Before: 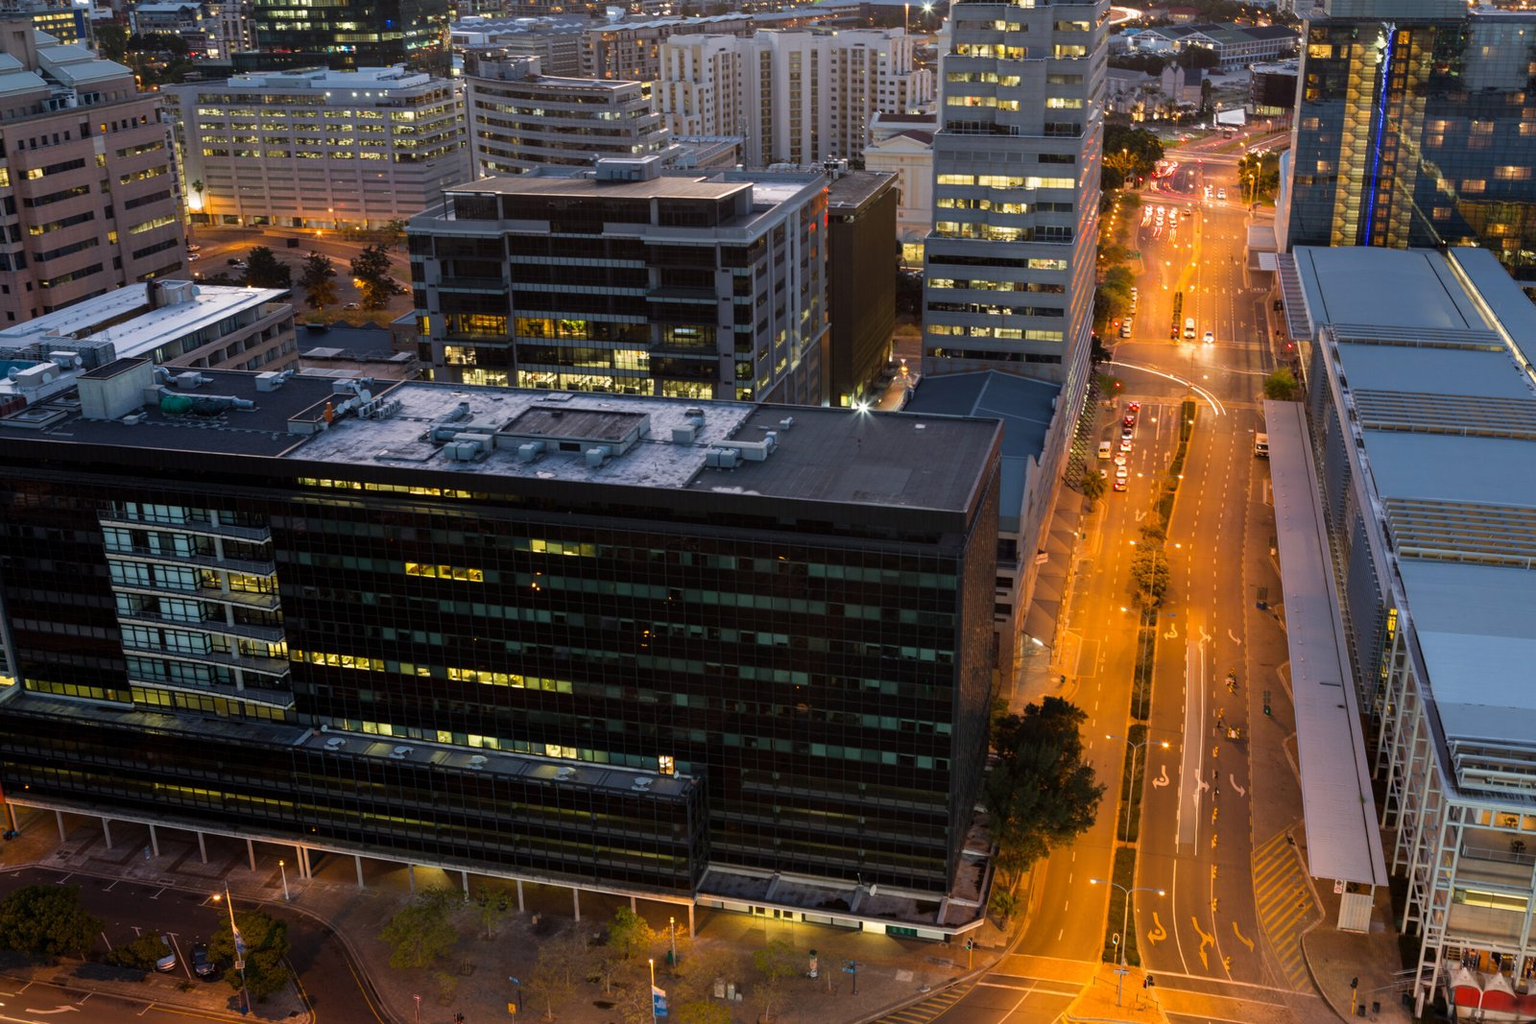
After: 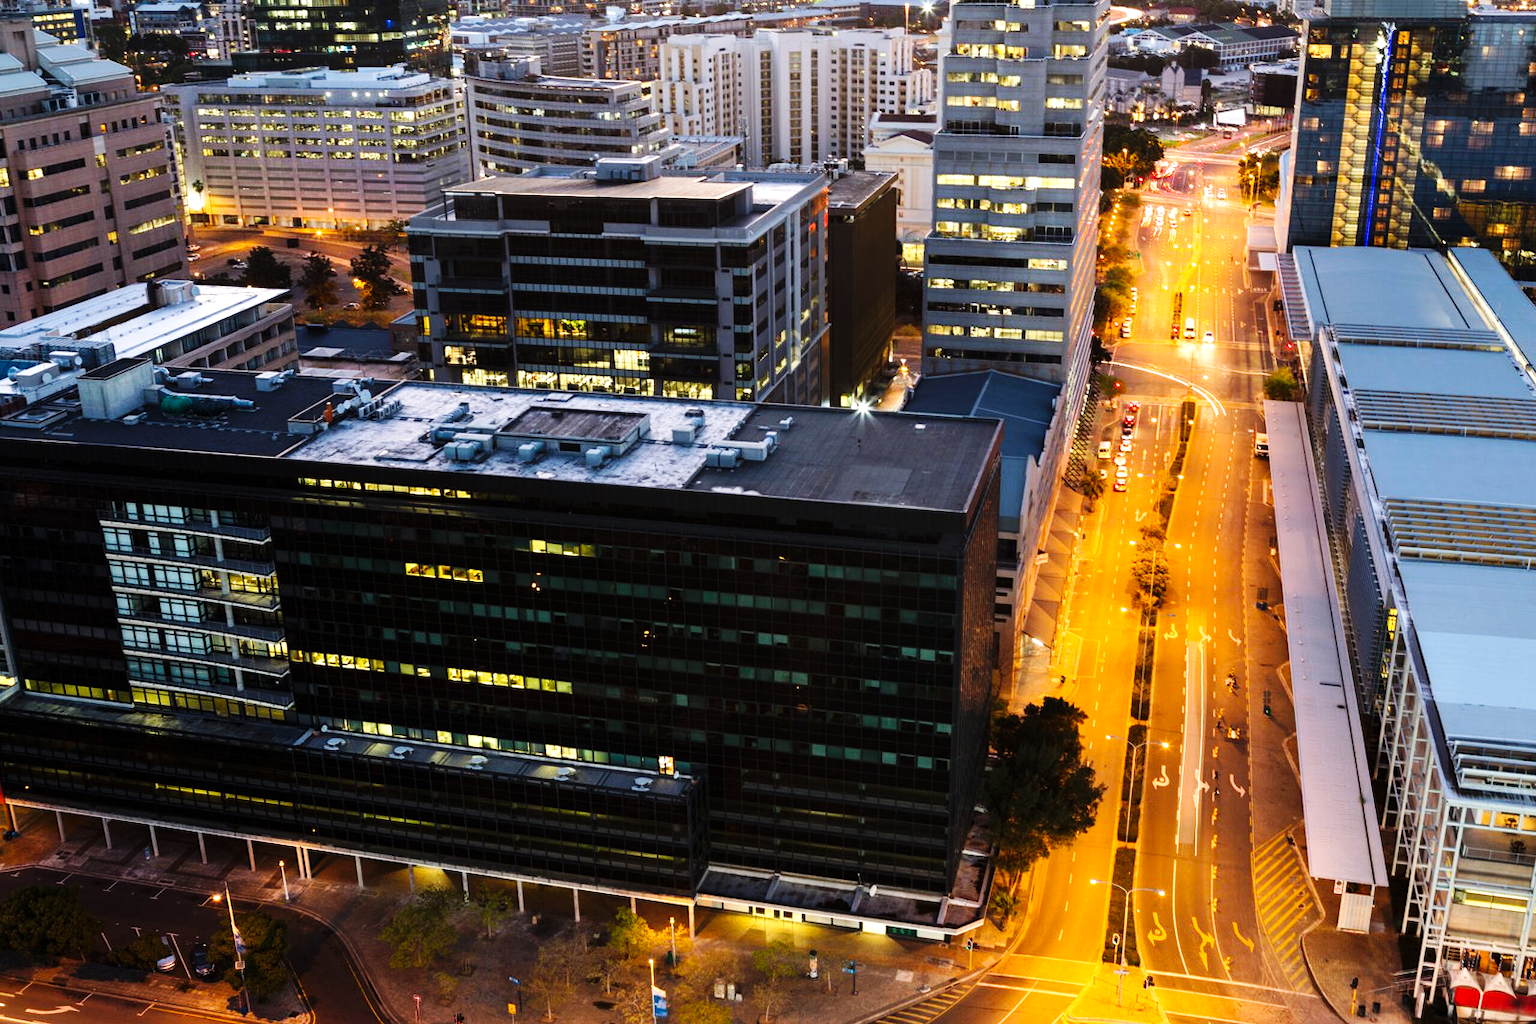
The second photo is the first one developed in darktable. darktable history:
exposure: black level correction 0, exposure 0.3 EV, compensate highlight preservation false
base curve: curves: ch0 [(0, 0) (0.032, 0.025) (0.121, 0.166) (0.206, 0.329) (0.605, 0.79) (1, 1)], preserve colors none
tone equalizer: -8 EV -0.417 EV, -7 EV -0.389 EV, -6 EV -0.333 EV, -5 EV -0.222 EV, -3 EV 0.222 EV, -2 EV 0.333 EV, -1 EV 0.389 EV, +0 EV 0.417 EV, edges refinement/feathering 500, mask exposure compensation -1.57 EV, preserve details no
